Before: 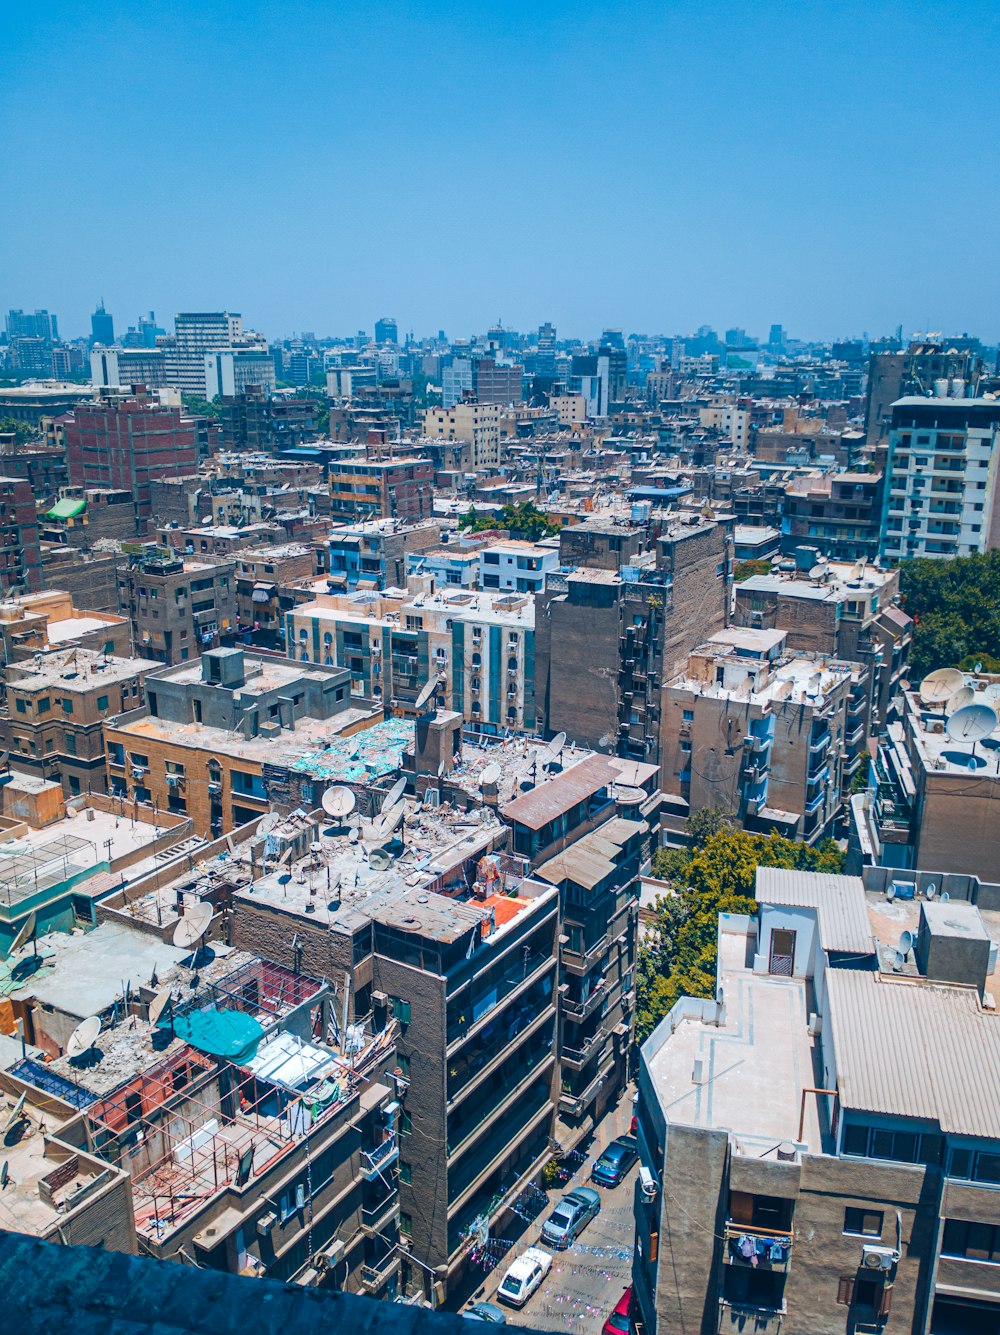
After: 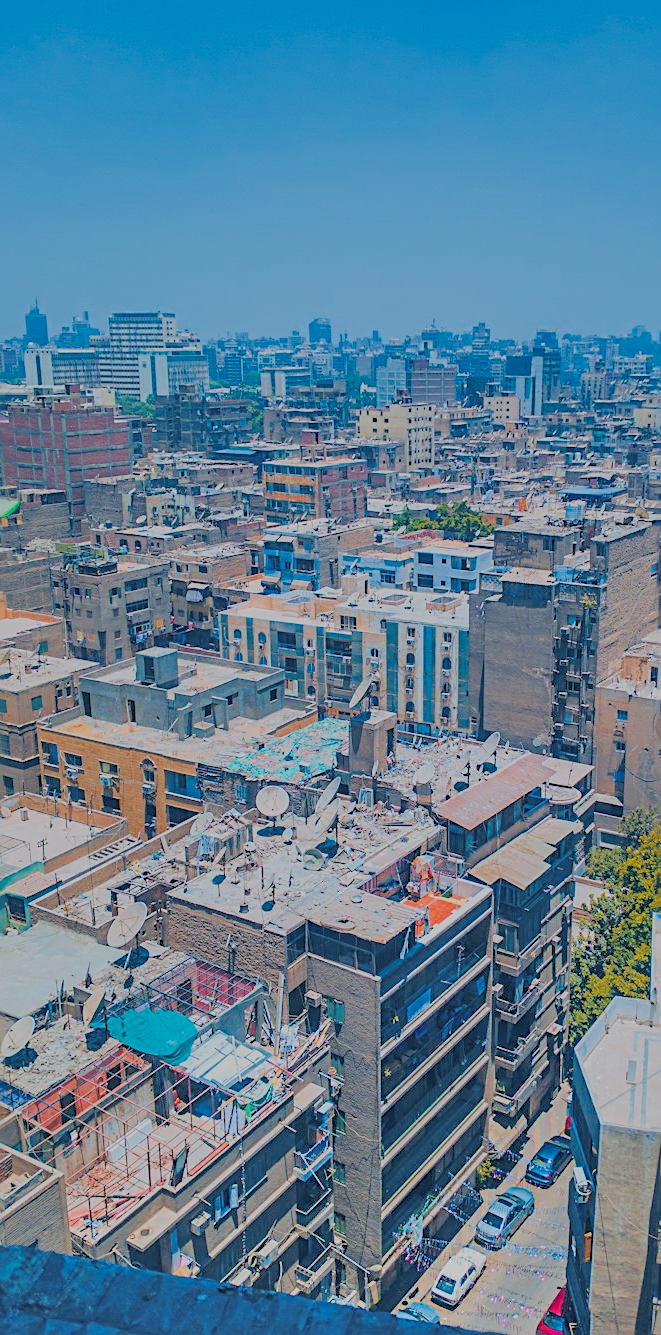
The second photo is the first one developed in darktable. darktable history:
filmic rgb: black relative exposure -15.97 EV, white relative exposure 7.94 EV, hardness 4.11, latitude 49.07%, contrast 0.507, color science v6 (2022)
tone equalizer: -7 EV 0.113 EV
contrast brightness saturation: contrast 0.044, saturation 0.158
exposure: compensate highlight preservation false
crop and rotate: left 6.688%, right 27.114%
sharpen: on, module defaults
shadows and highlights: radius 111.35, shadows 51.51, white point adjustment 9.04, highlights -4.67, soften with gaussian
